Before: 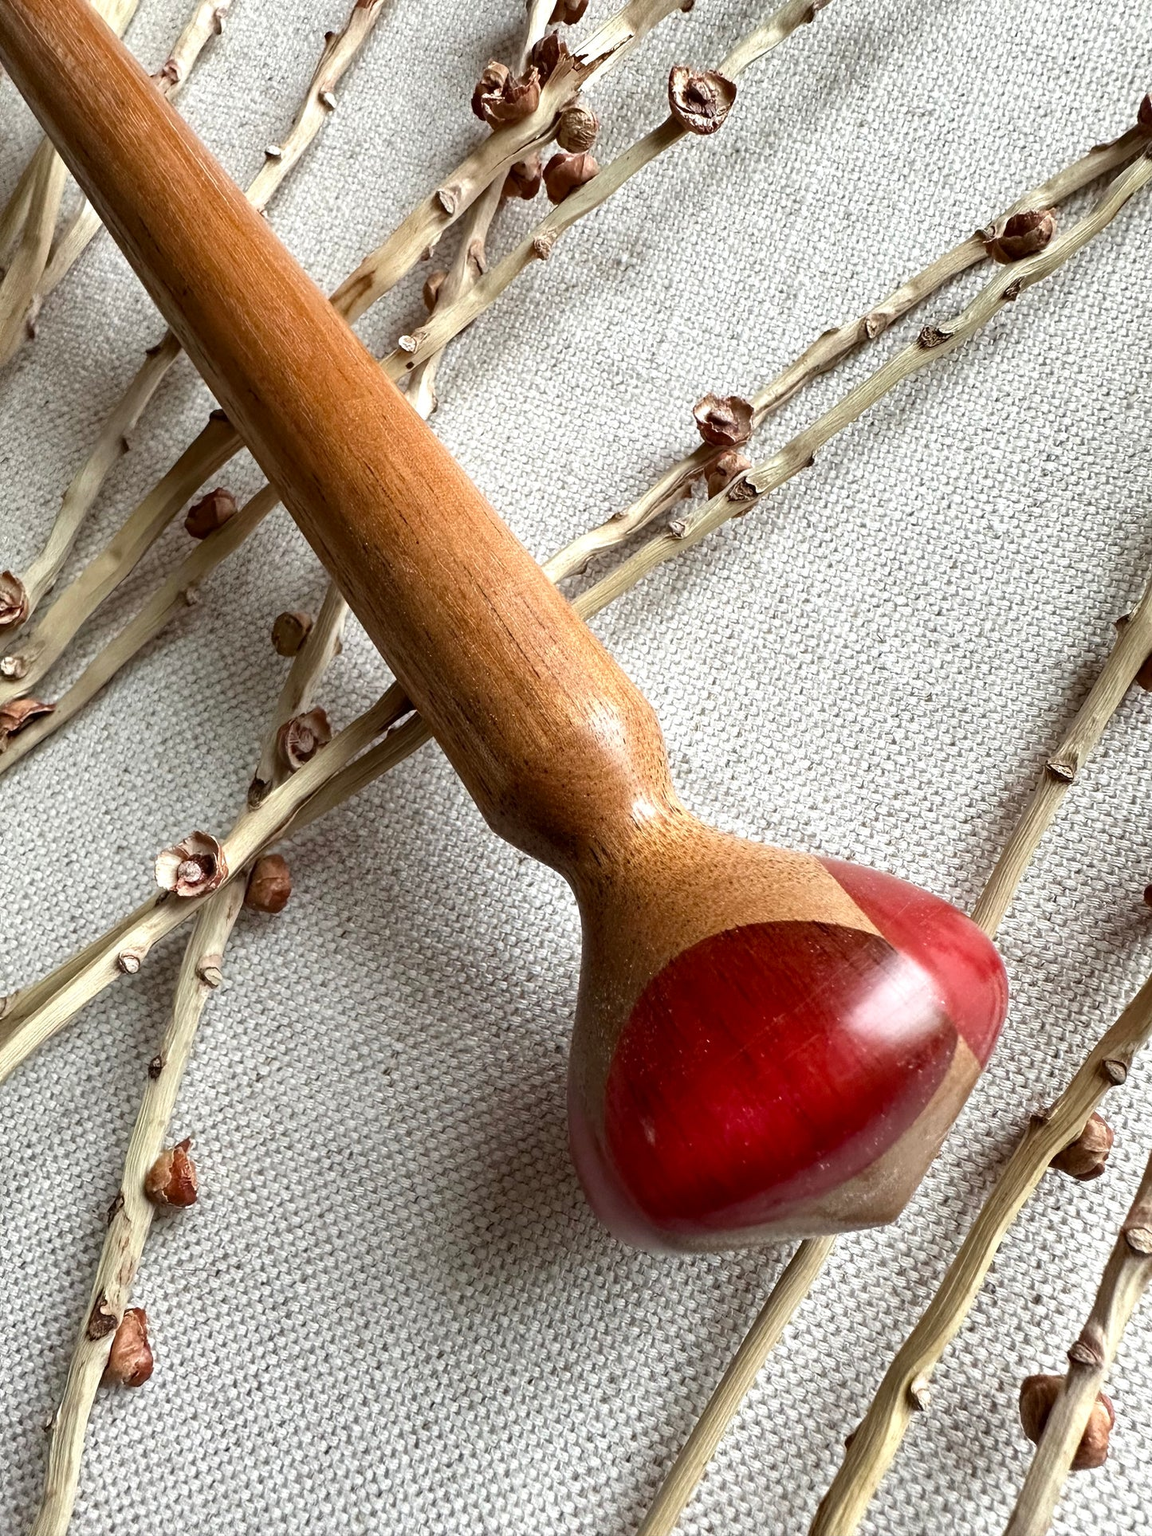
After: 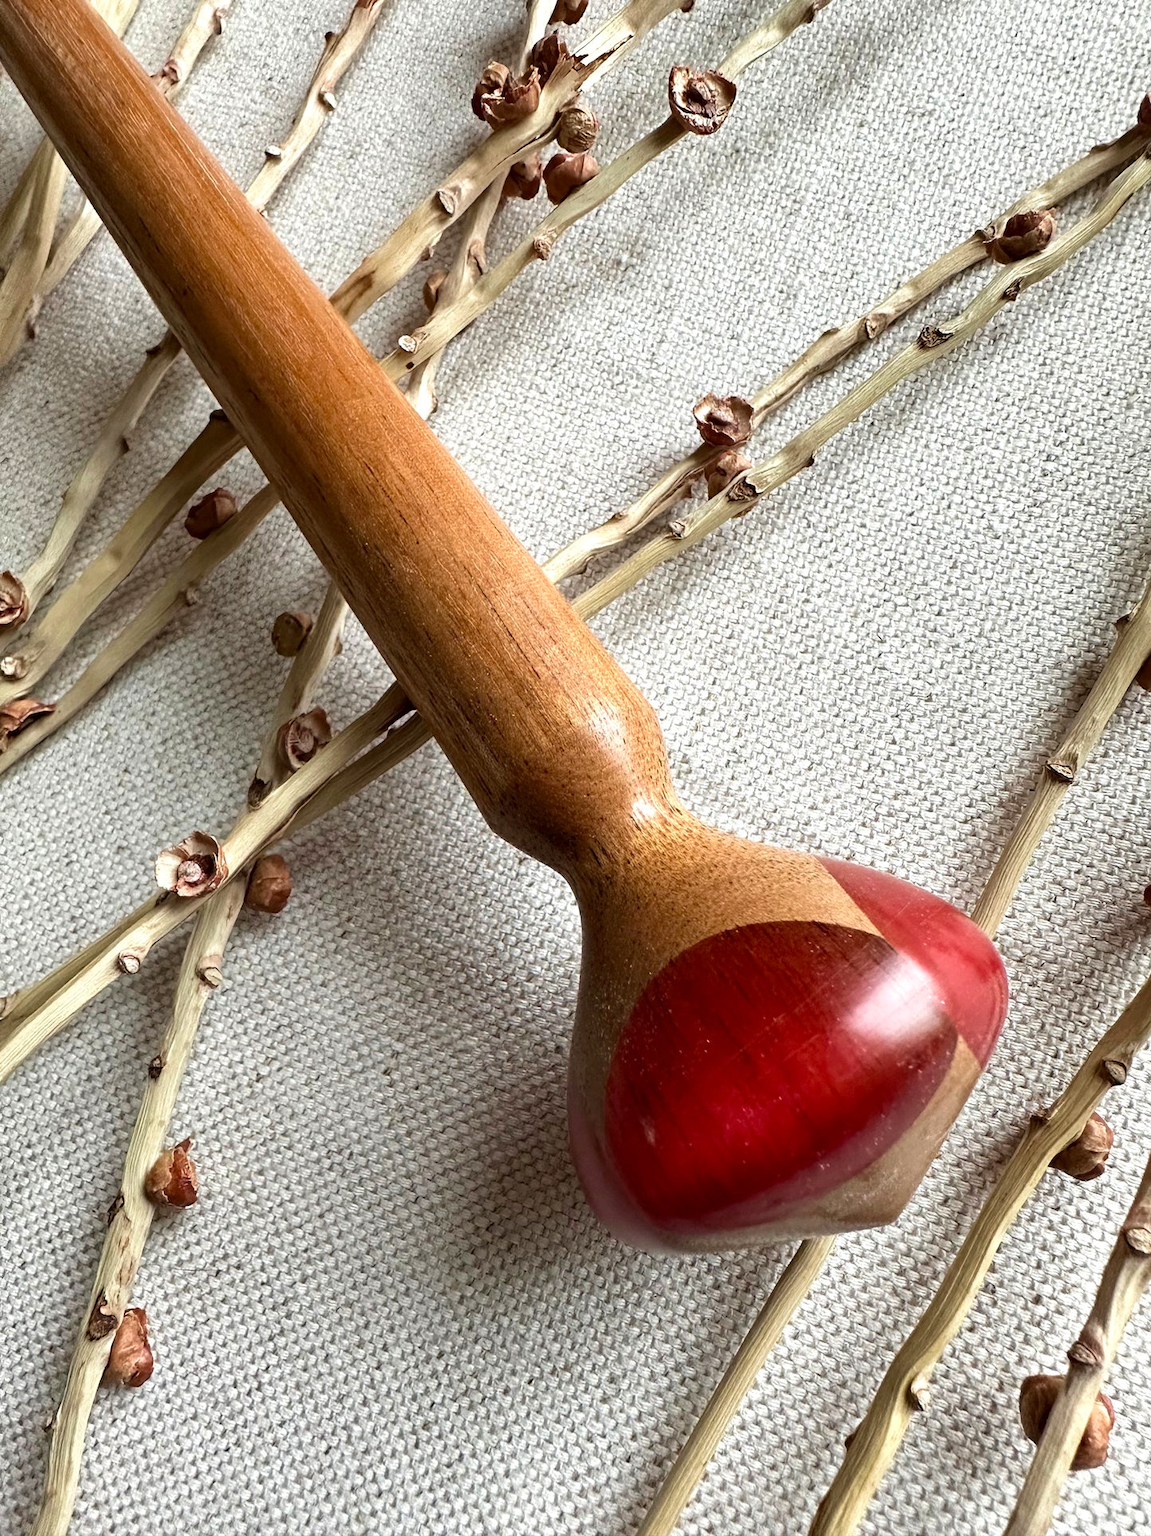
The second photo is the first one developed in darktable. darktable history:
velvia: strength 17.44%
